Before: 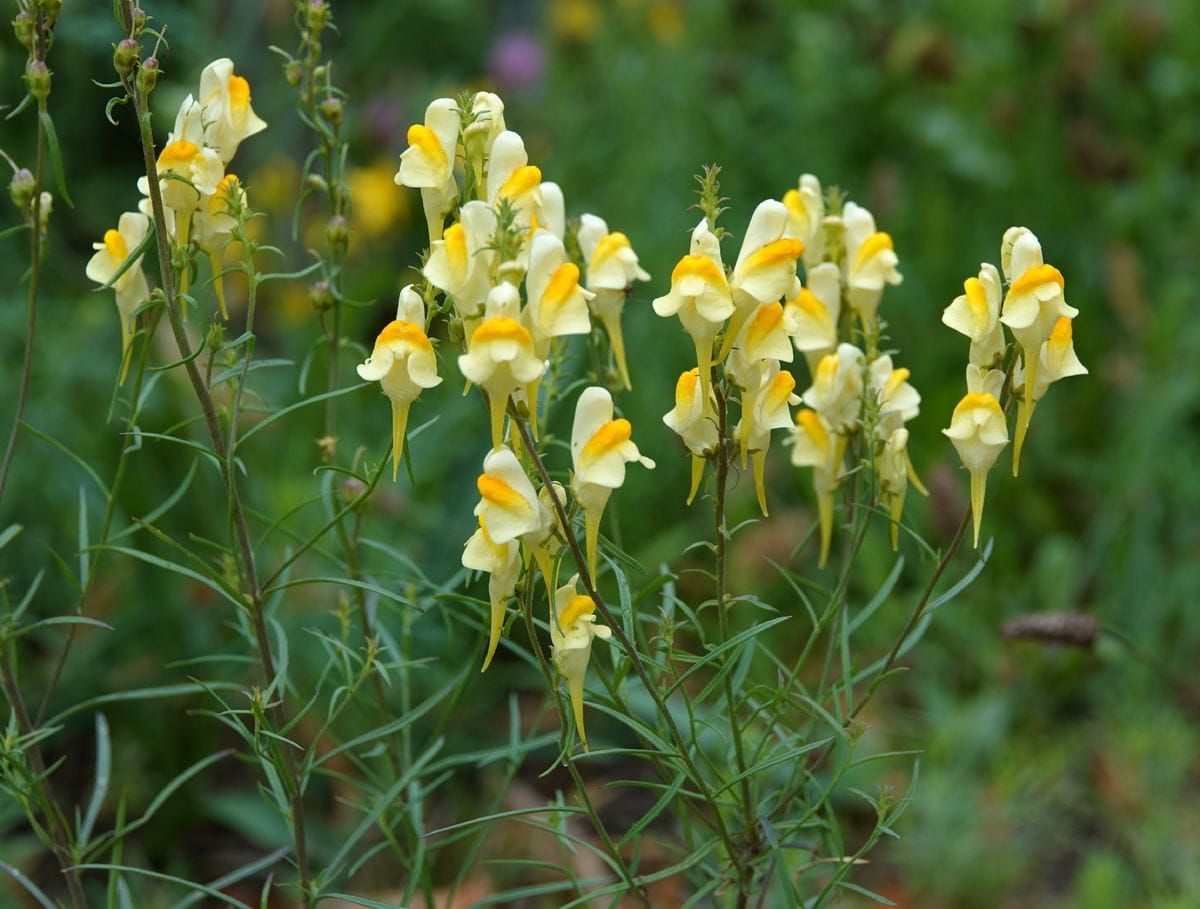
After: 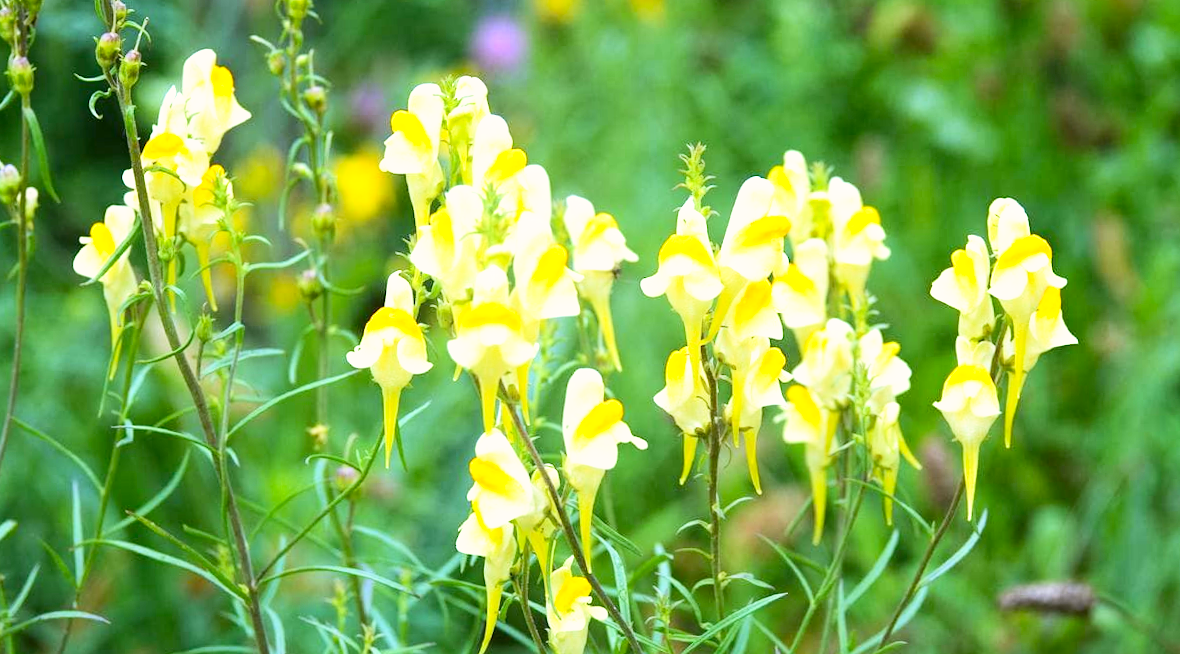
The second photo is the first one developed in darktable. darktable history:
color correction: highlights a* 4.02, highlights b* 4.98, shadows a* -7.55, shadows b* 4.98
crop: bottom 24.967%
base curve: curves: ch0 [(0, 0) (0.495, 0.917) (1, 1)], preserve colors none
shadows and highlights: shadows -24.28, highlights 49.77, soften with gaussian
rotate and perspective: rotation -1.42°, crop left 0.016, crop right 0.984, crop top 0.035, crop bottom 0.965
white balance: red 0.948, green 1.02, blue 1.176
contrast brightness saturation: contrast 0.2, brightness 0.16, saturation 0.22
